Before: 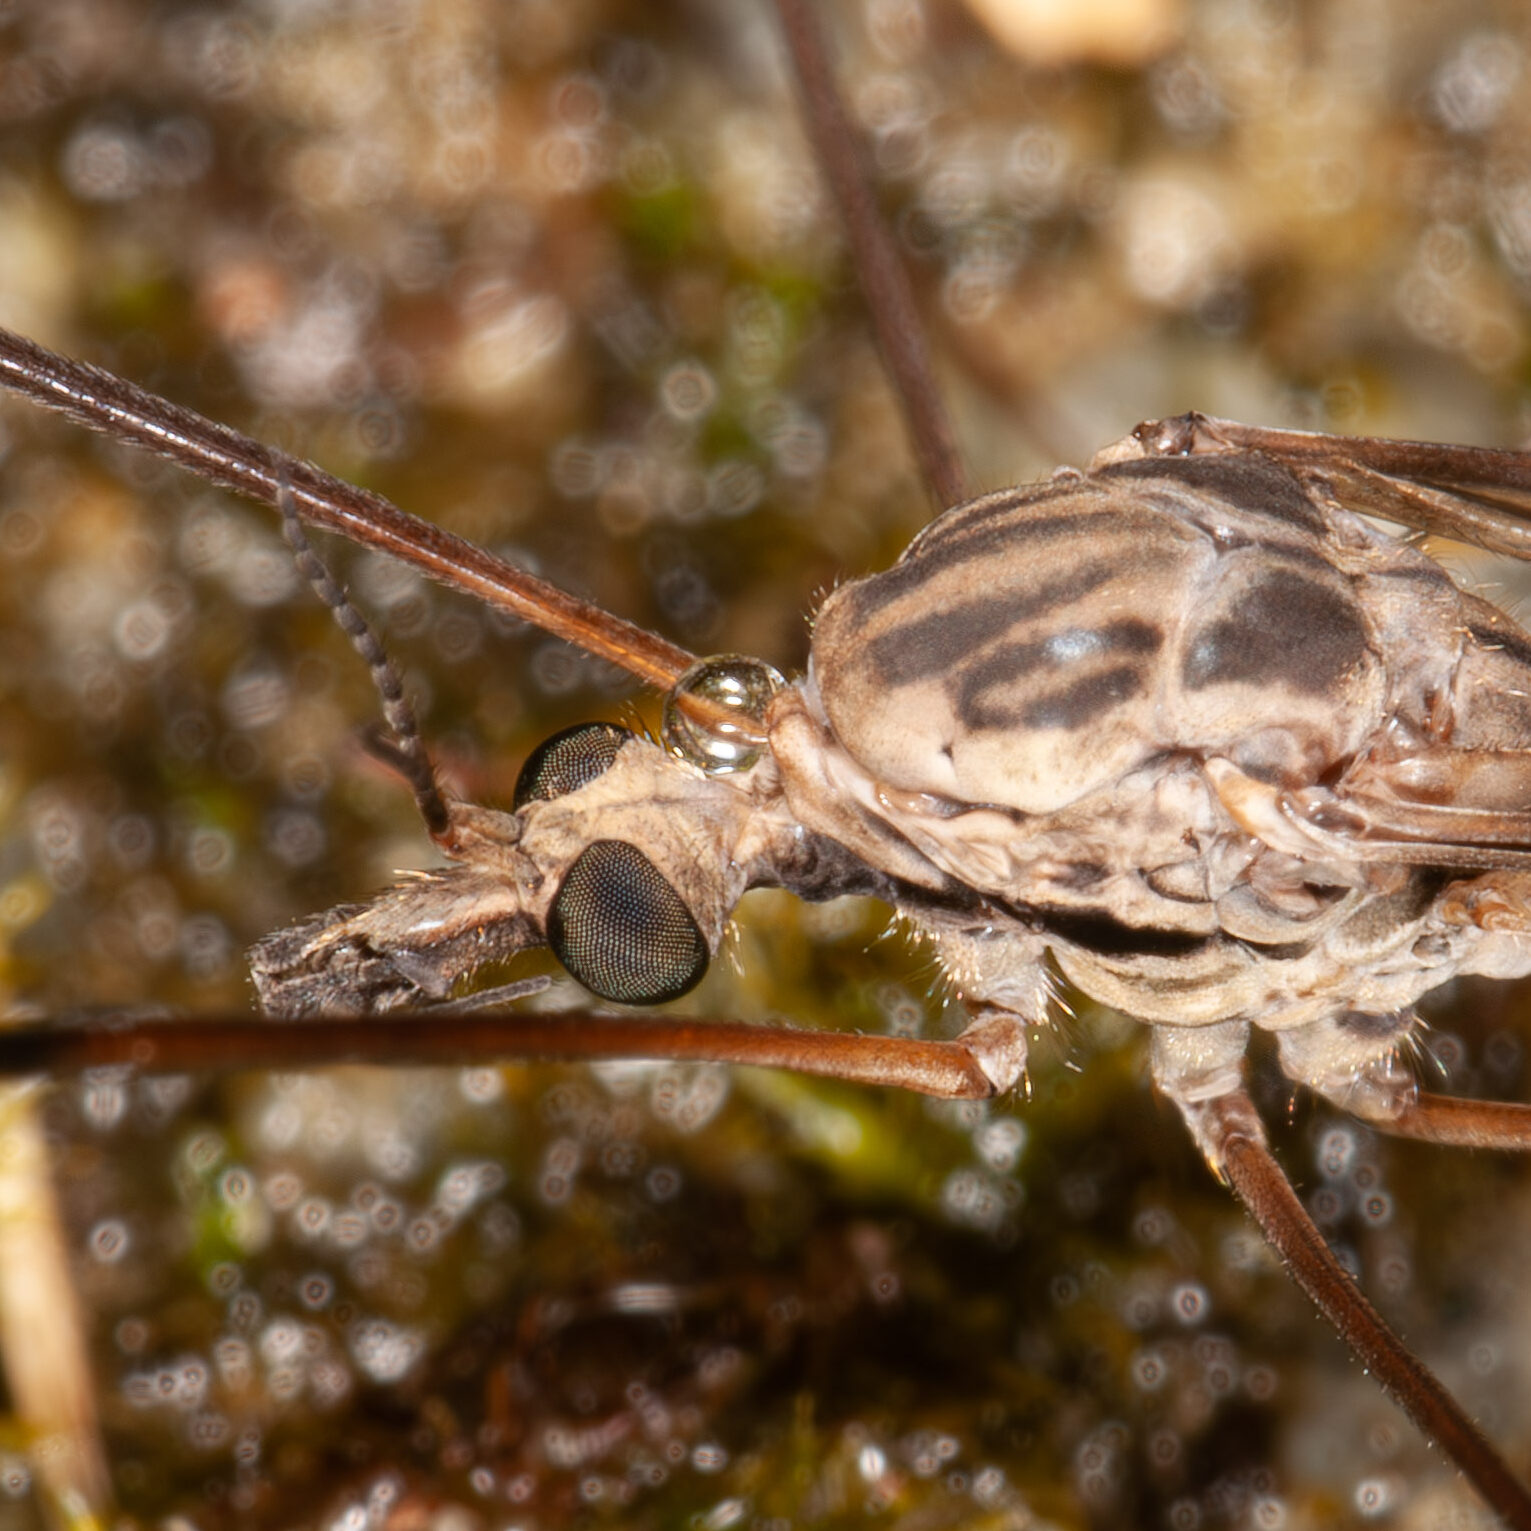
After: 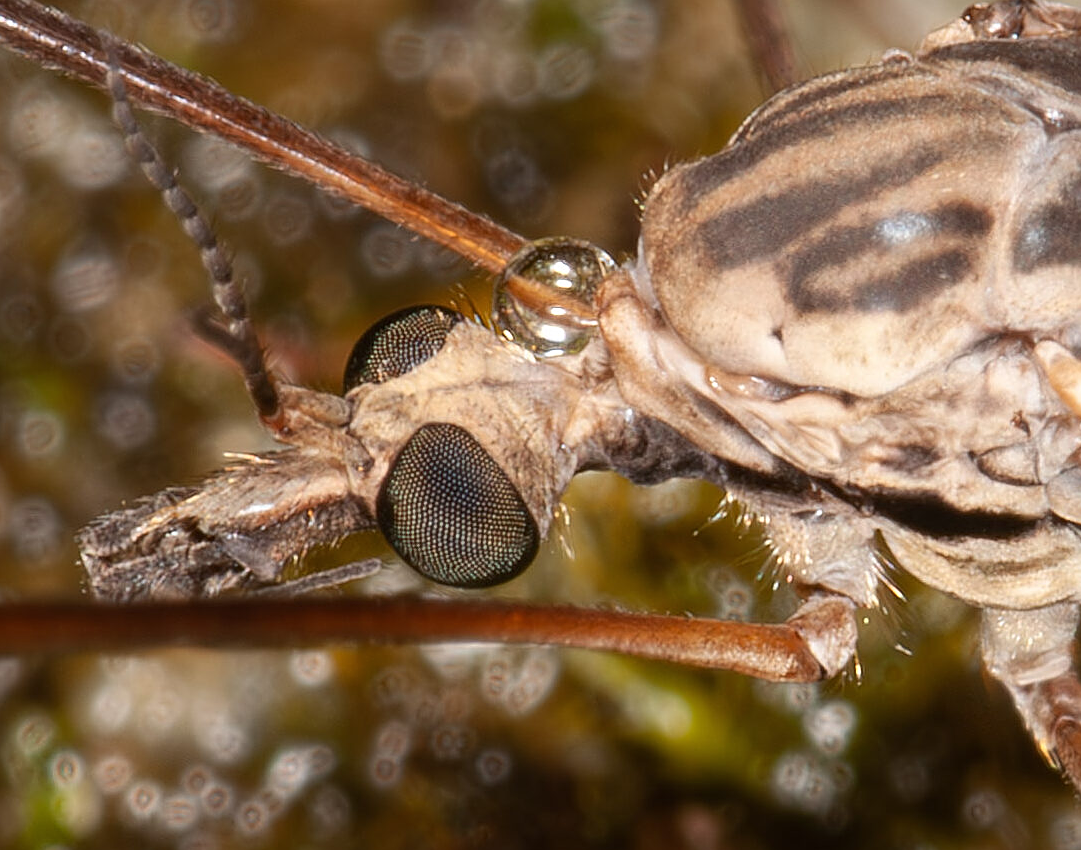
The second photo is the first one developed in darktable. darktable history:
exposure: black level correction 0, compensate highlight preservation false
sharpen: on, module defaults
crop: left 11.123%, top 27.272%, right 18.253%, bottom 17.167%
